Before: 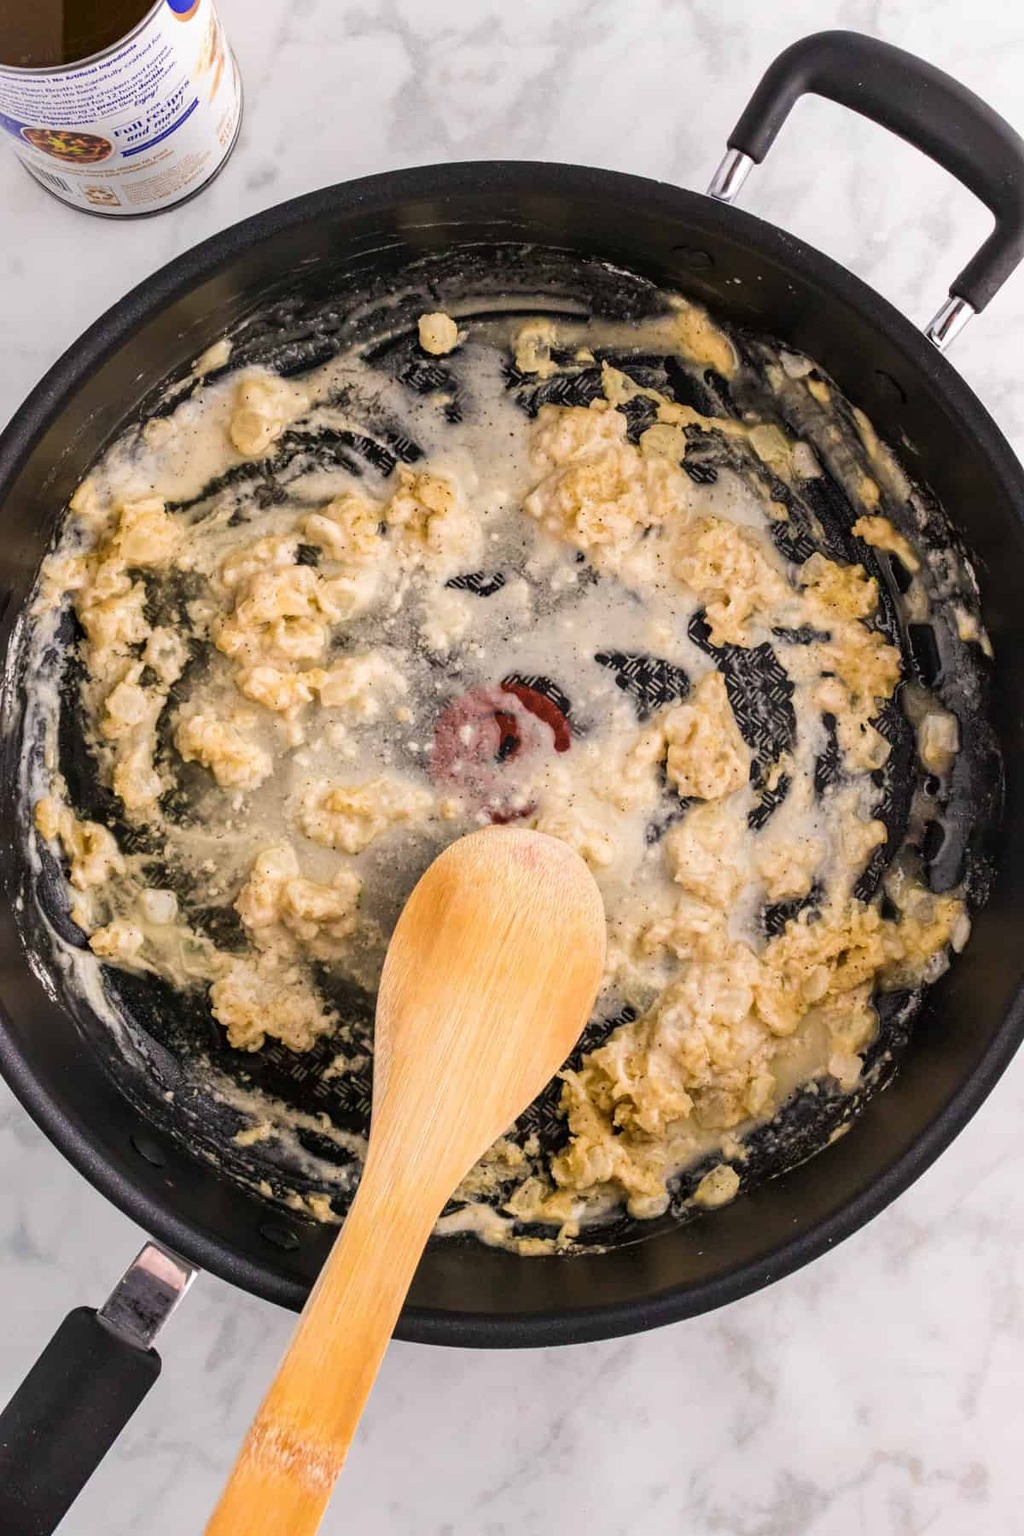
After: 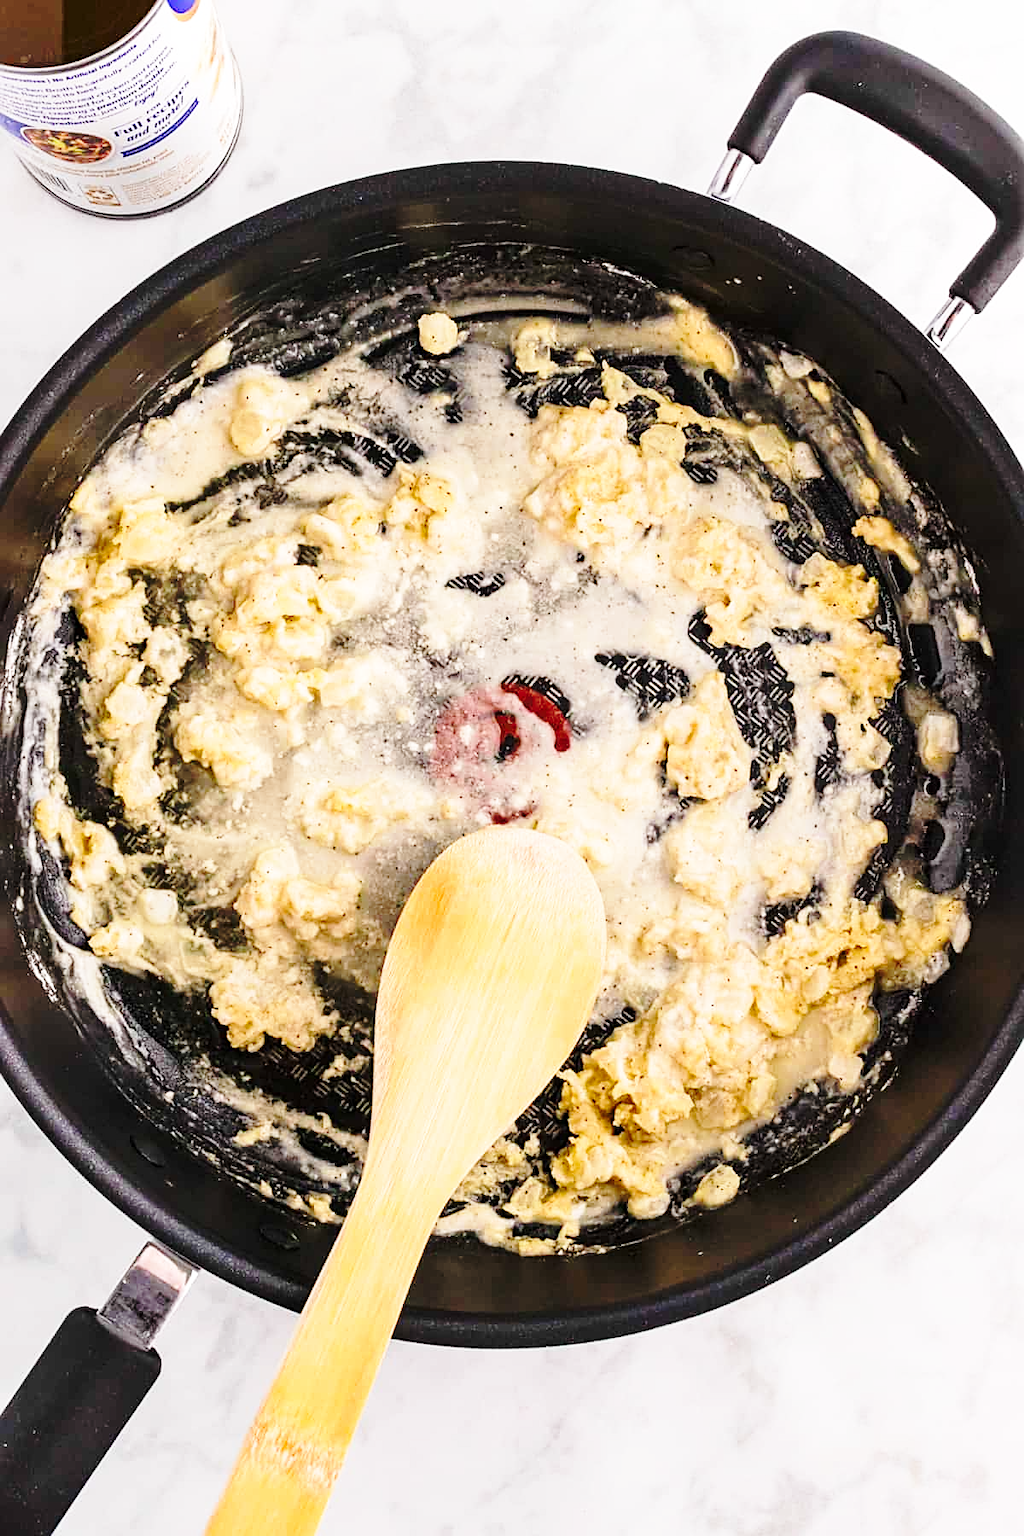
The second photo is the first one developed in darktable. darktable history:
sharpen: on, module defaults
base curve: curves: ch0 [(0, 0) (0.032, 0.037) (0.105, 0.228) (0.435, 0.76) (0.856, 0.983) (1, 1)], preserve colors none
